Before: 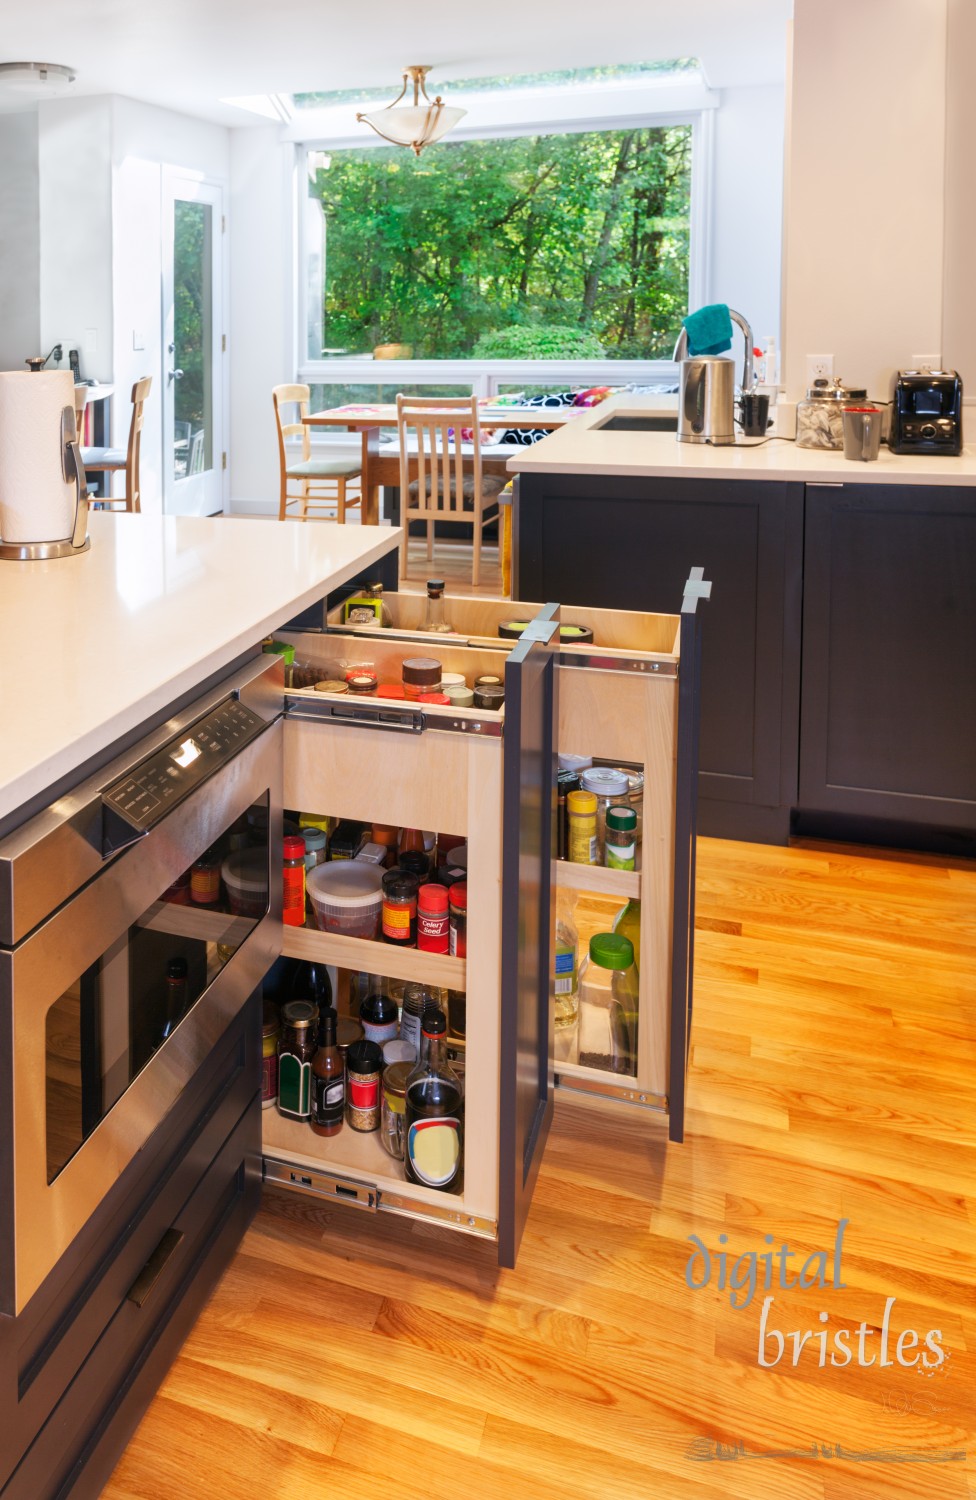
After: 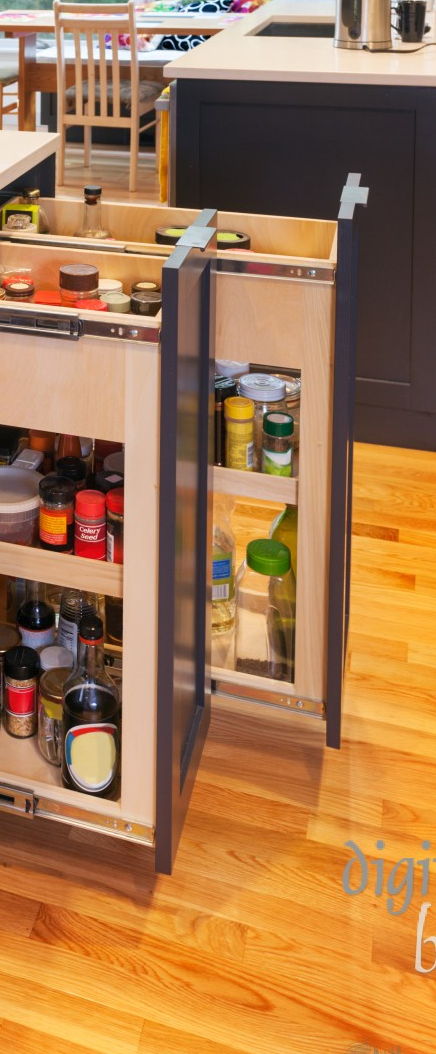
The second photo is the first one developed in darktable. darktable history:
crop: left 35.235%, top 26.304%, right 20.036%, bottom 3.416%
